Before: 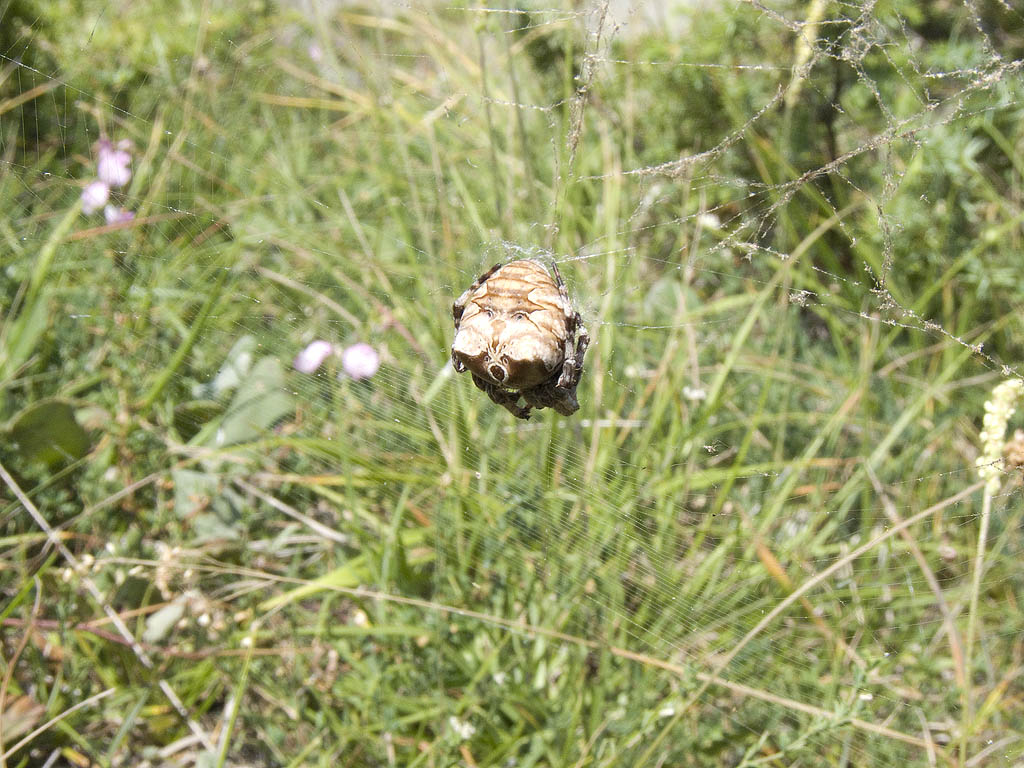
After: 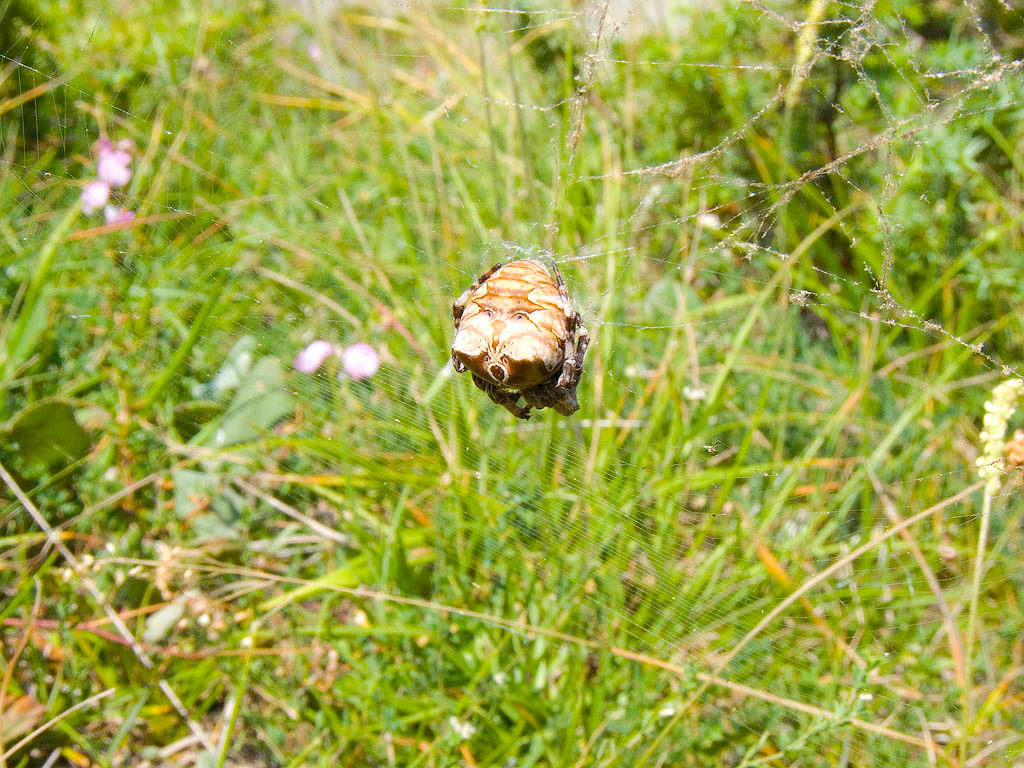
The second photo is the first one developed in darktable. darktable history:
color balance rgb: perceptual saturation grading › global saturation 30.975%, perceptual brilliance grading › mid-tones 10.611%, perceptual brilliance grading › shadows 15.56%, global vibrance 20%
